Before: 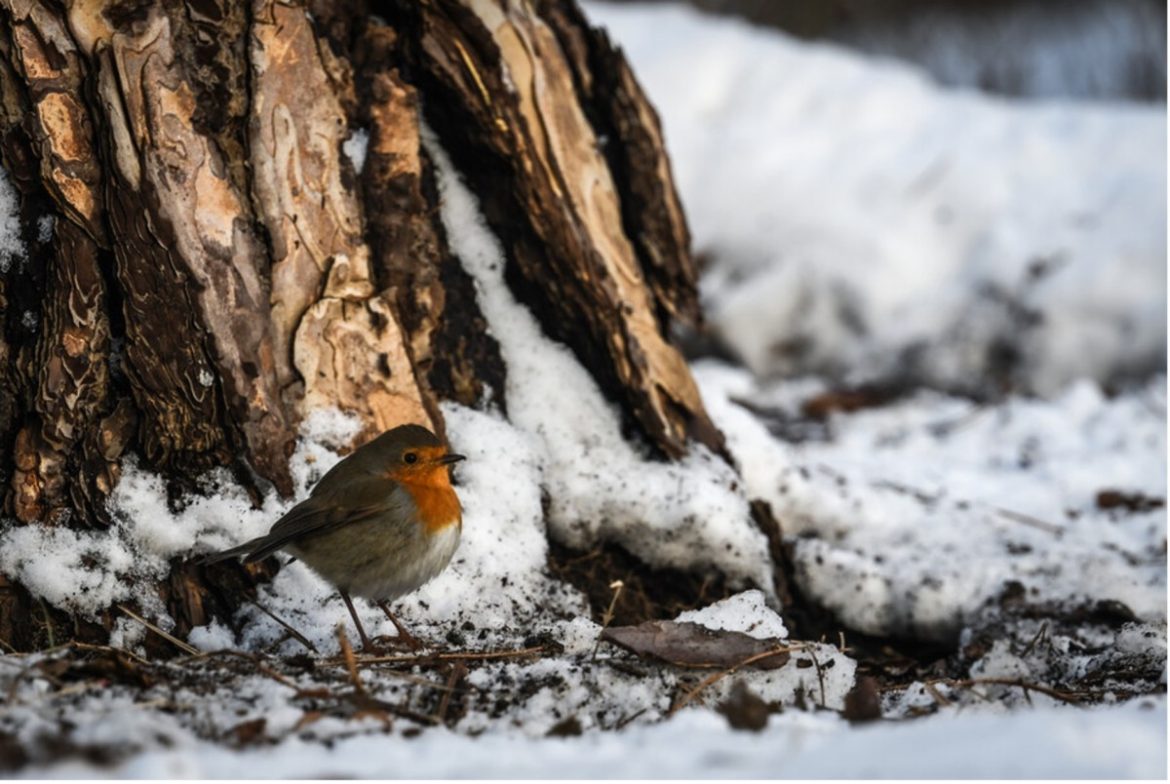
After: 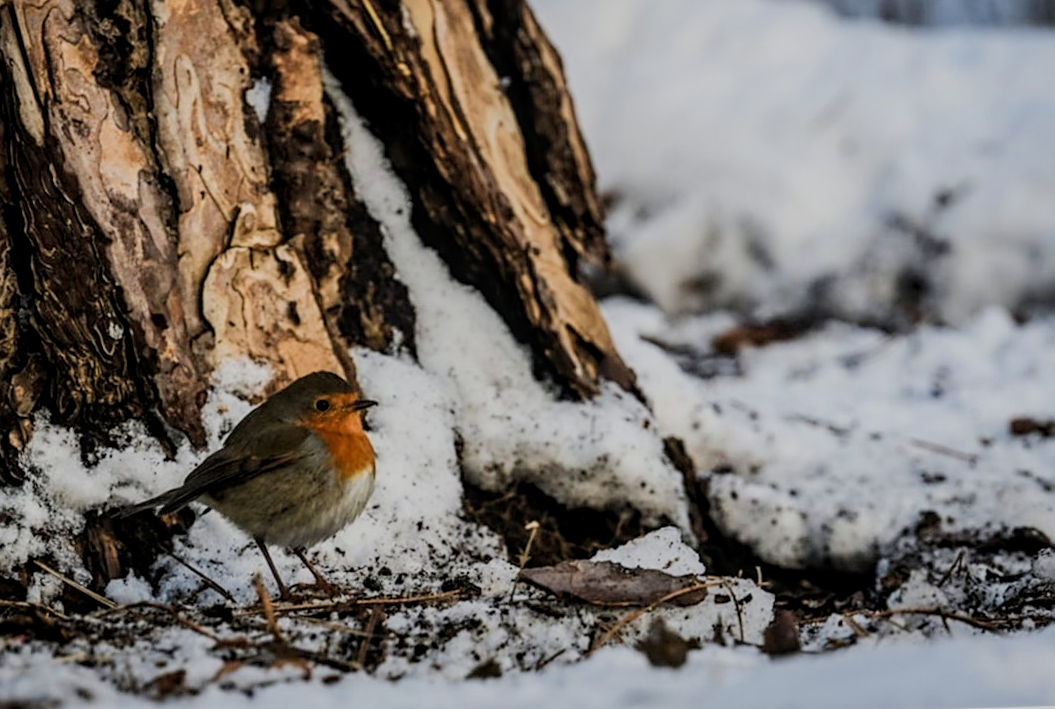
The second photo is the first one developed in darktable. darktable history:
filmic rgb: middle gray luminance 29.96%, black relative exposure -9.02 EV, white relative exposure 6.99 EV, target black luminance 0%, hardness 2.93, latitude 2.05%, contrast 0.963, highlights saturation mix 5.89%, shadows ↔ highlights balance 12.34%, contrast in shadows safe
crop and rotate: angle 1.66°, left 5.945%, top 5.704%
local contrast: on, module defaults
velvia: on, module defaults
sharpen: on, module defaults
